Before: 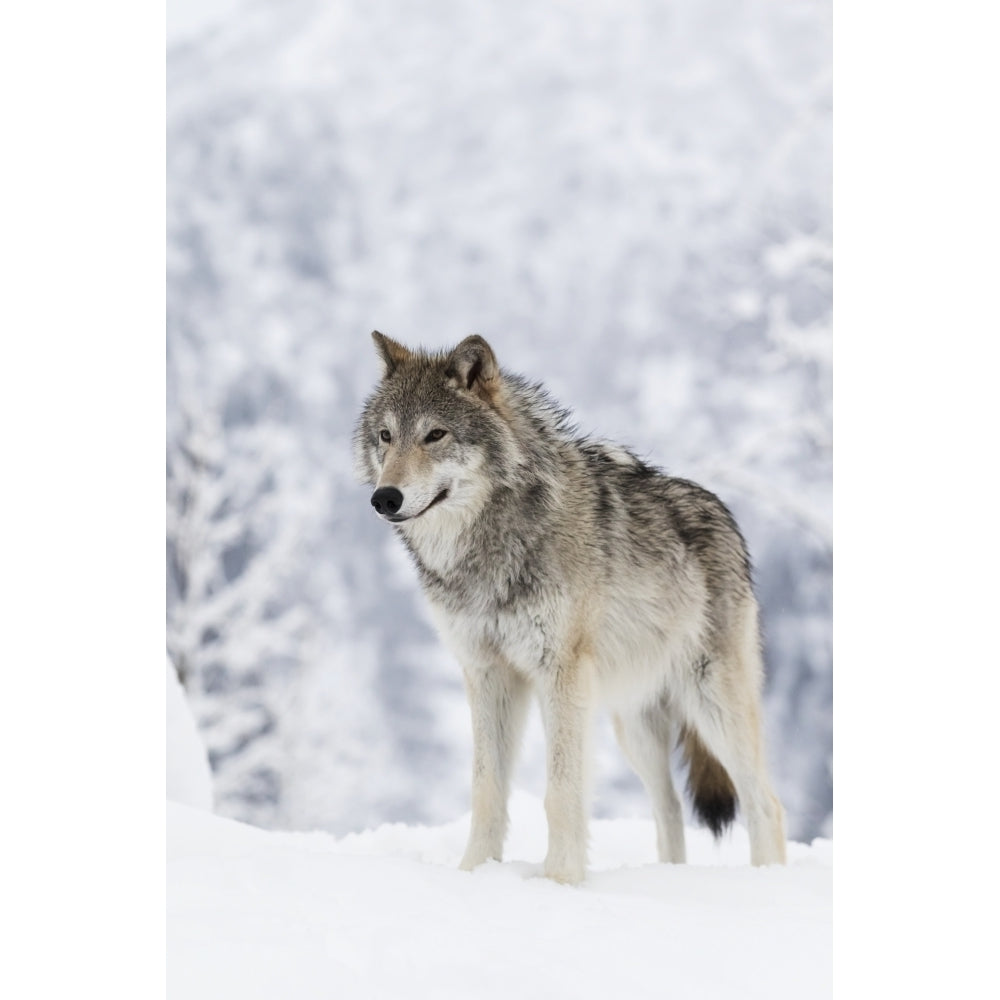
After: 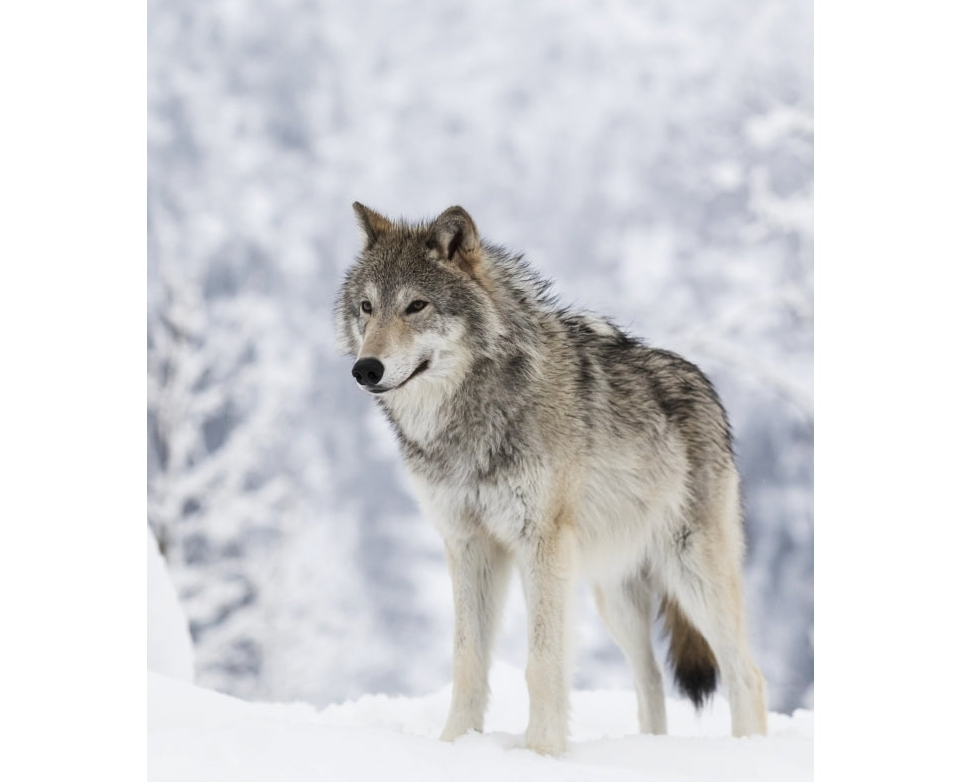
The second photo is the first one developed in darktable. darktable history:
crop and rotate: left 1.901%, top 12.945%, right 0.232%, bottom 8.822%
